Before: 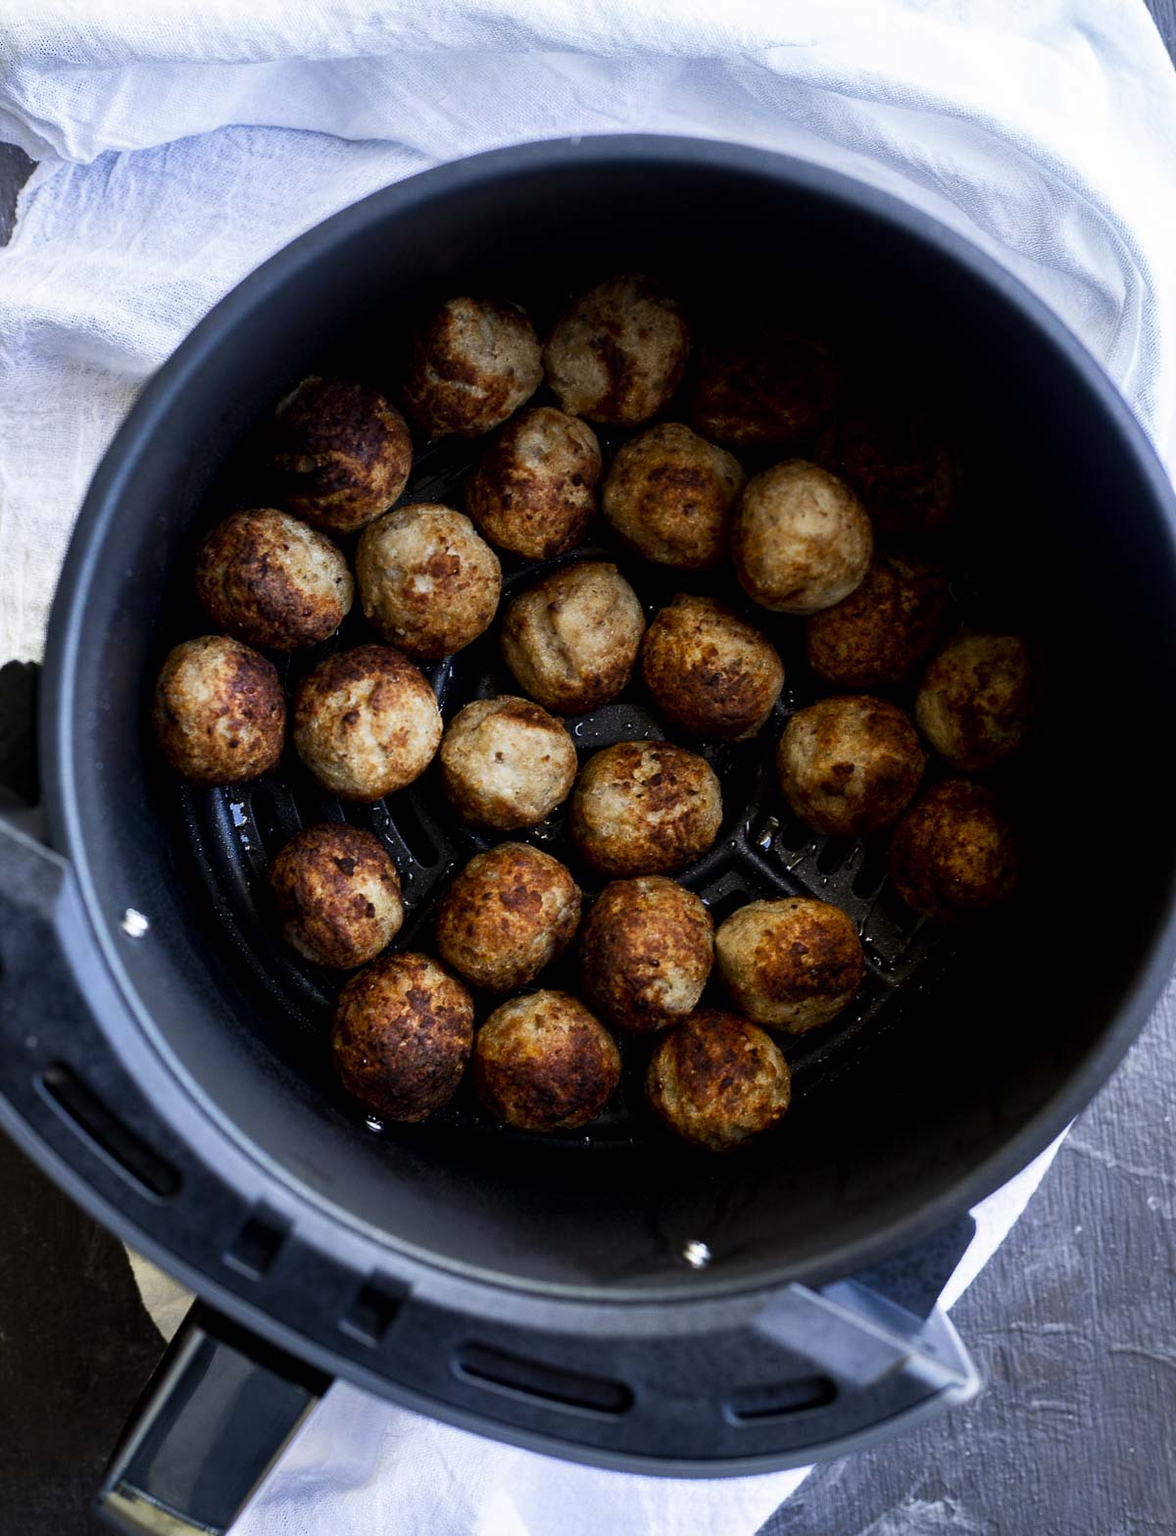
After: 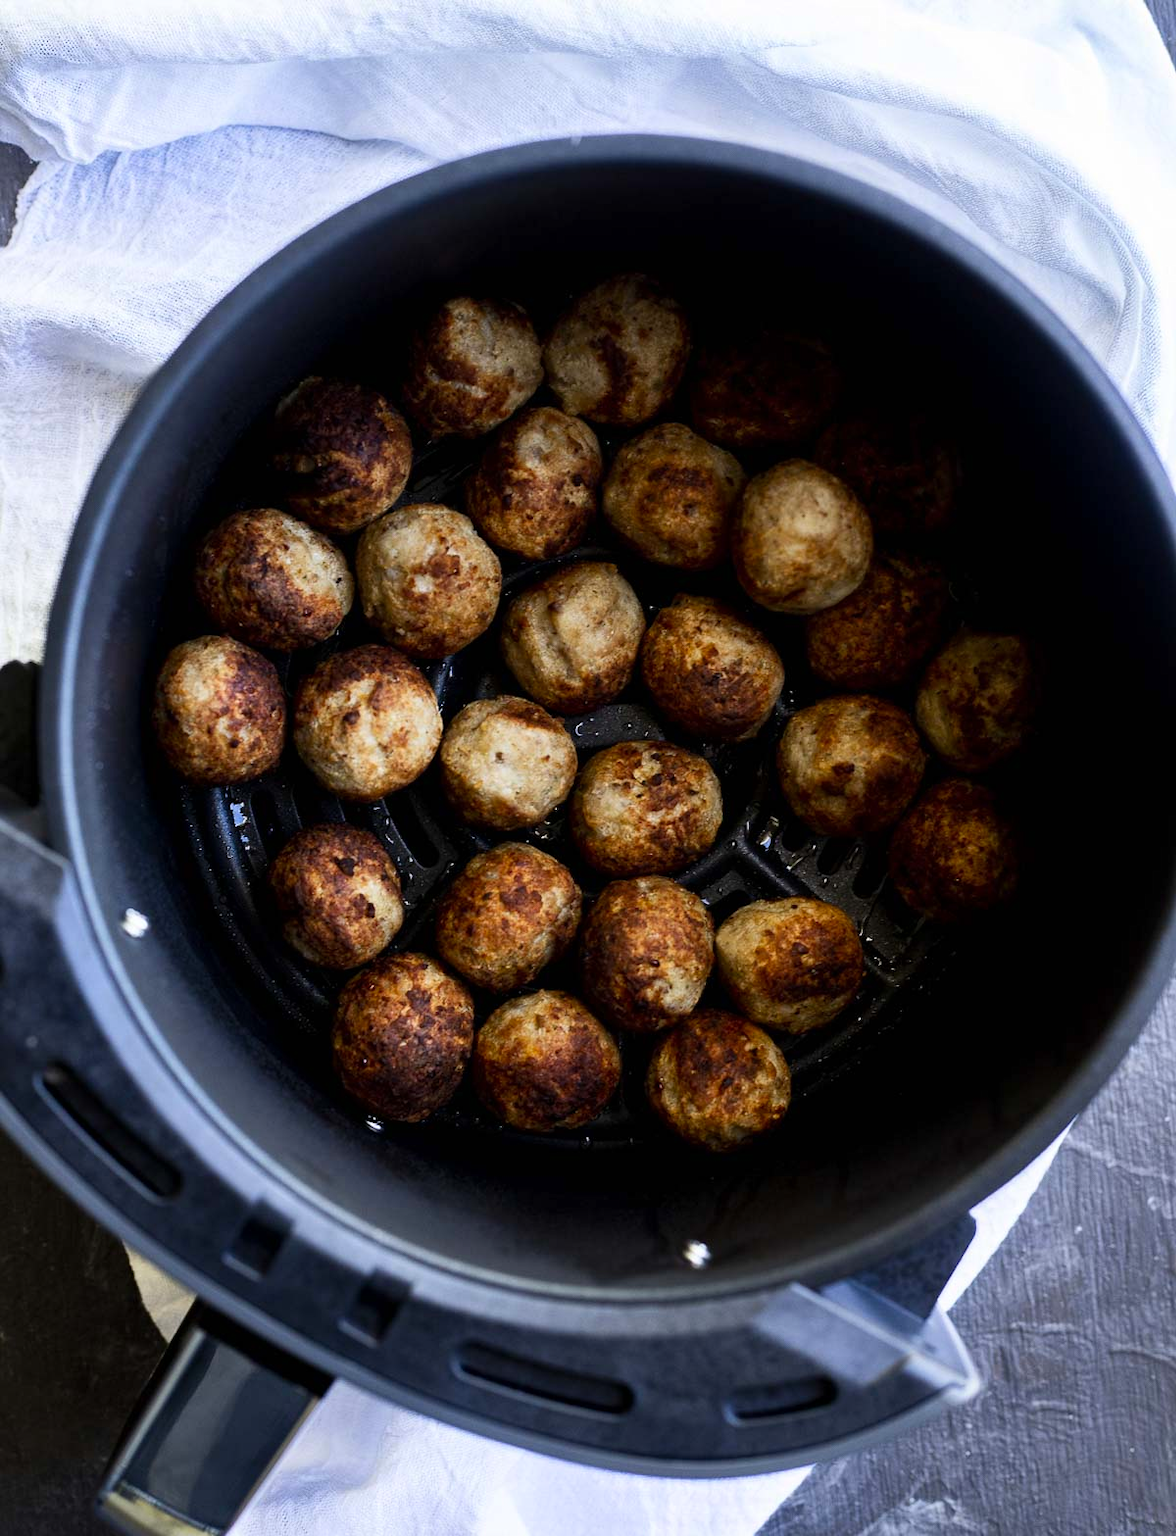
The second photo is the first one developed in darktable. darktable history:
contrast brightness saturation: contrast 0.102, brightness 0.039, saturation 0.088
